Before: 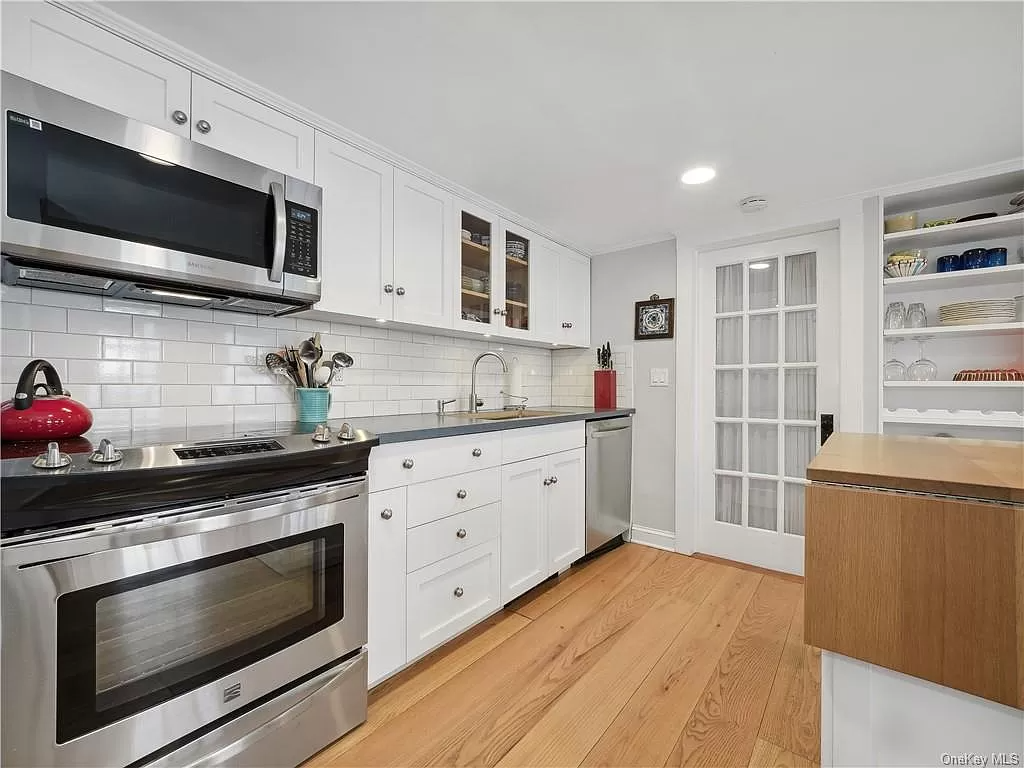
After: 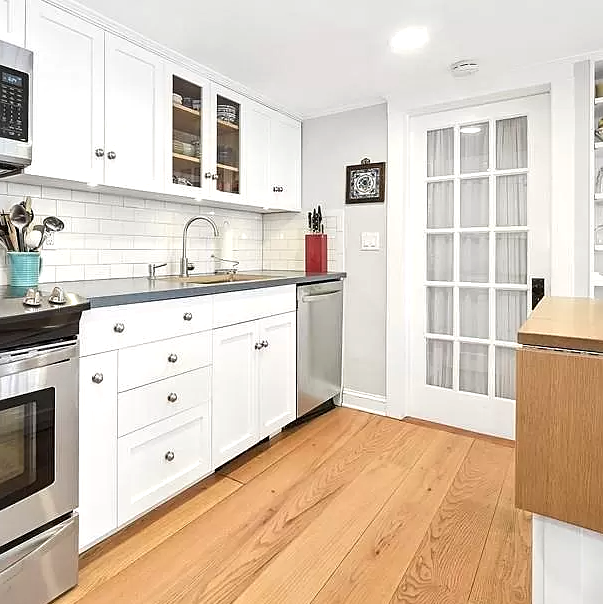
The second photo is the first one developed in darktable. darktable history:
exposure: exposure 0.6 EV, compensate highlight preservation false
sharpen: amount 0.217
crop and rotate: left 28.302%, top 17.726%, right 12.772%, bottom 3.516%
